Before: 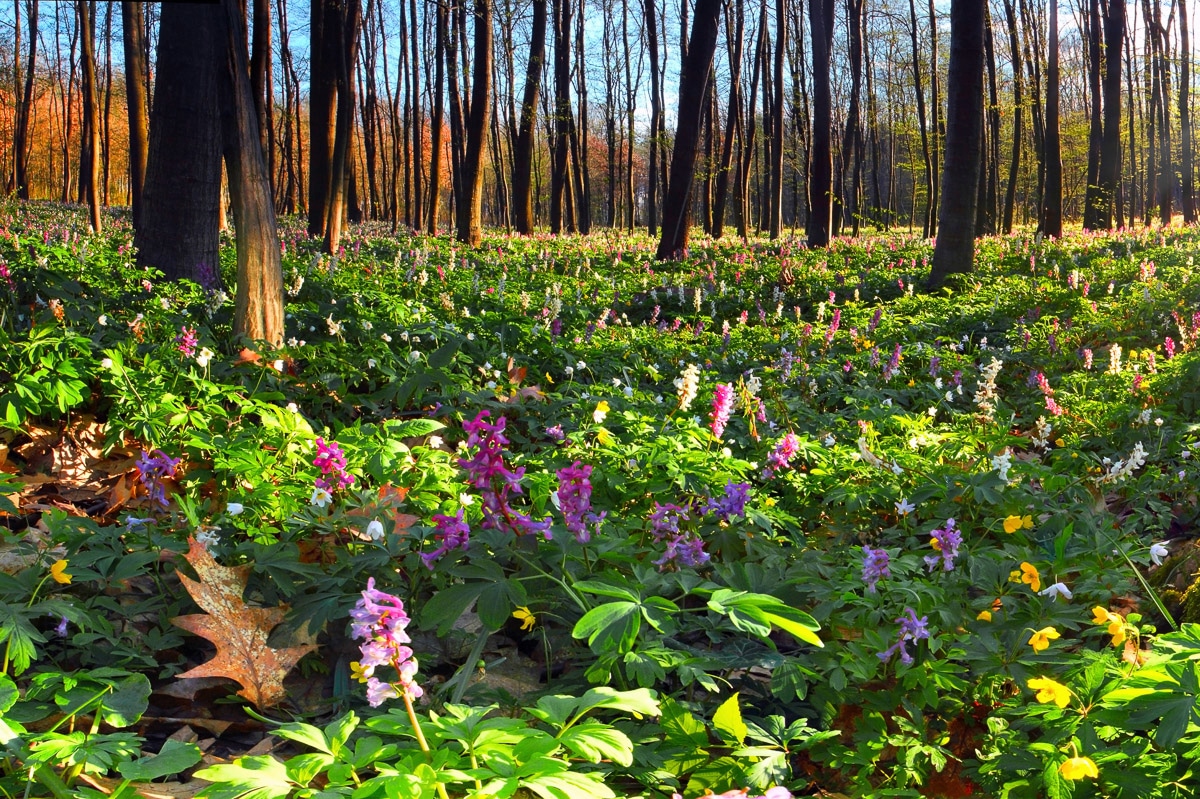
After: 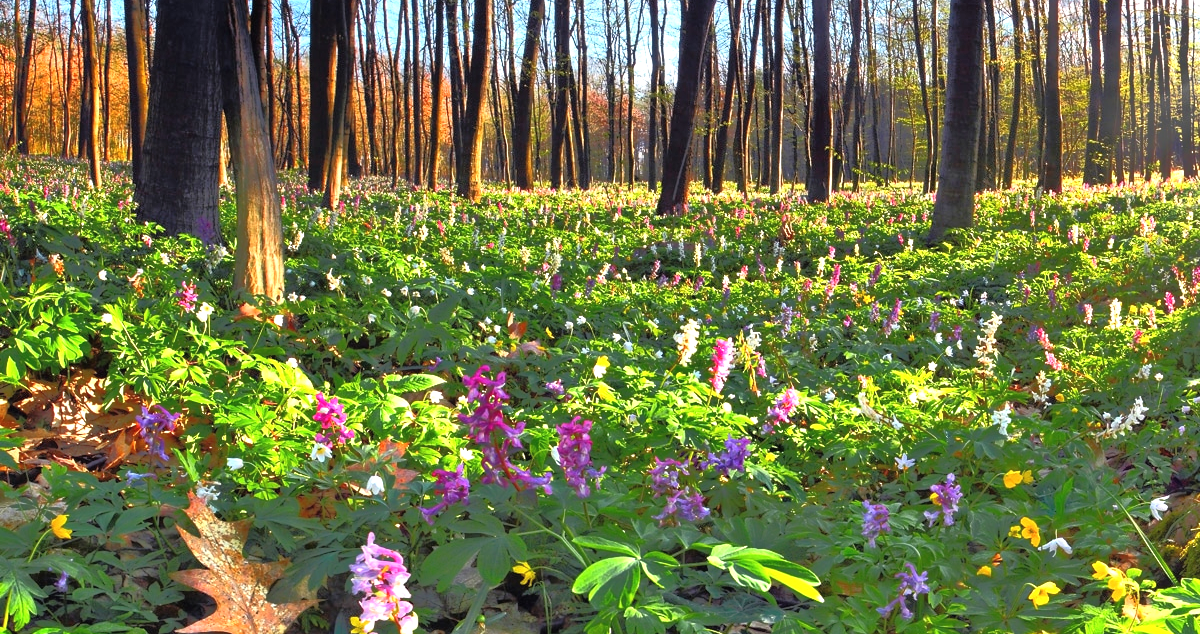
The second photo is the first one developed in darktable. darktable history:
tone equalizer: -8 EV -0.528 EV, -7 EV -0.319 EV, -6 EV -0.083 EV, -5 EV 0.413 EV, -4 EV 0.985 EV, -3 EV 0.791 EV, -2 EV -0.01 EV, -1 EV 0.14 EV, +0 EV -0.012 EV, smoothing 1
crop and rotate: top 5.667%, bottom 14.937%
exposure: black level correction -0.002, exposure 0.54 EV, compensate highlight preservation false
